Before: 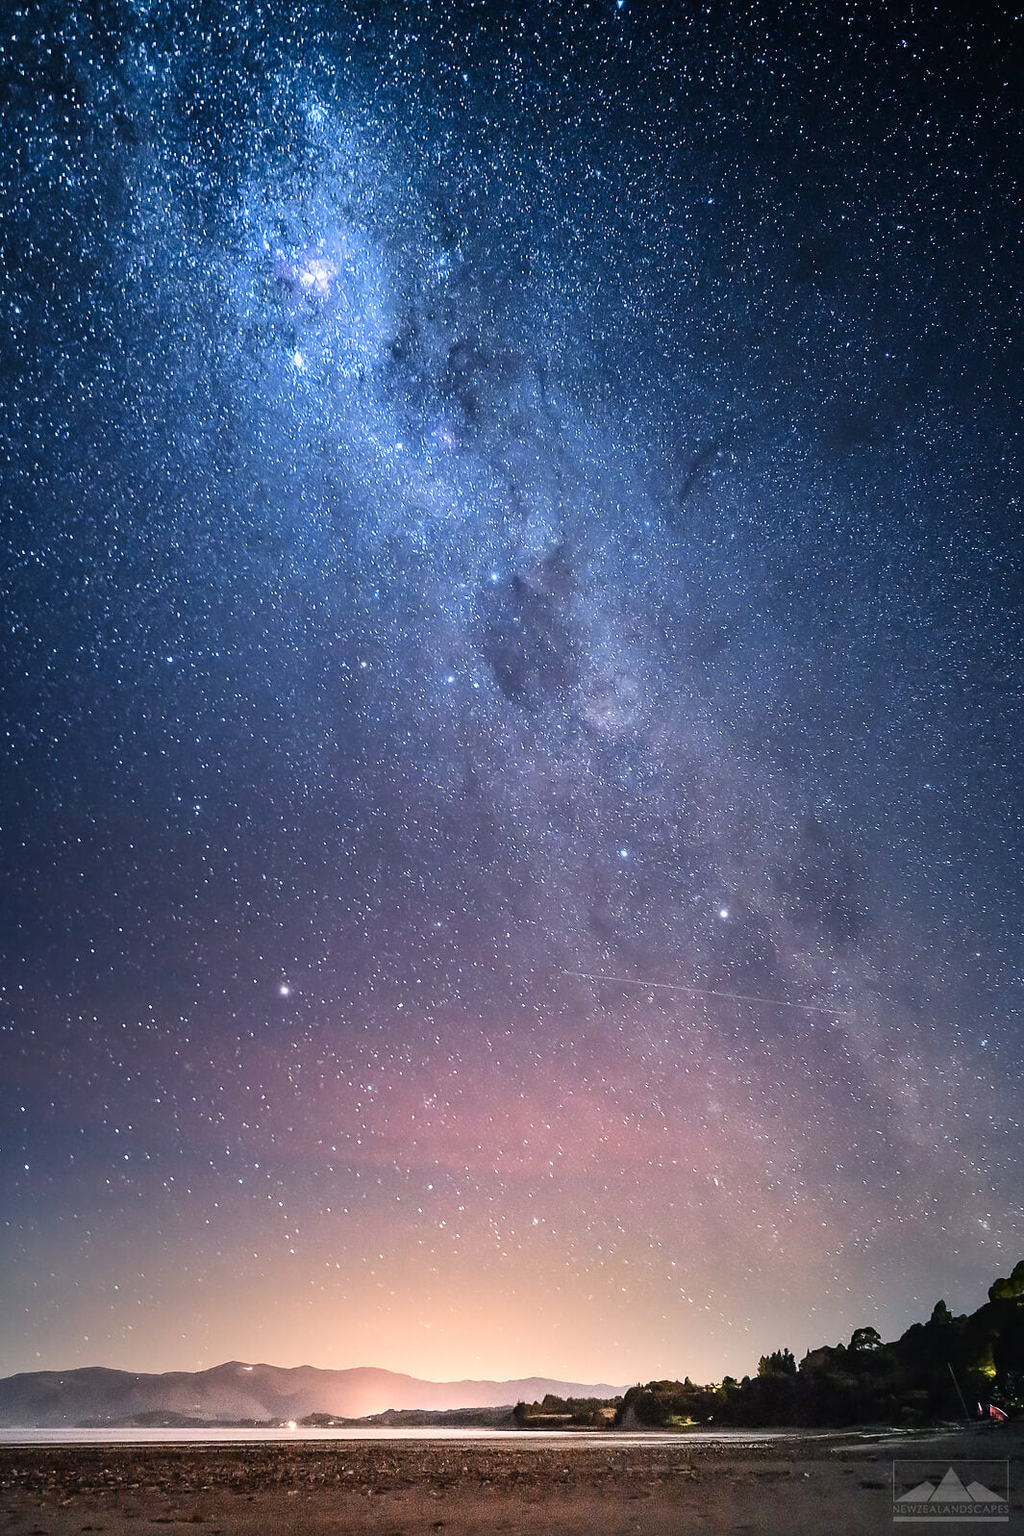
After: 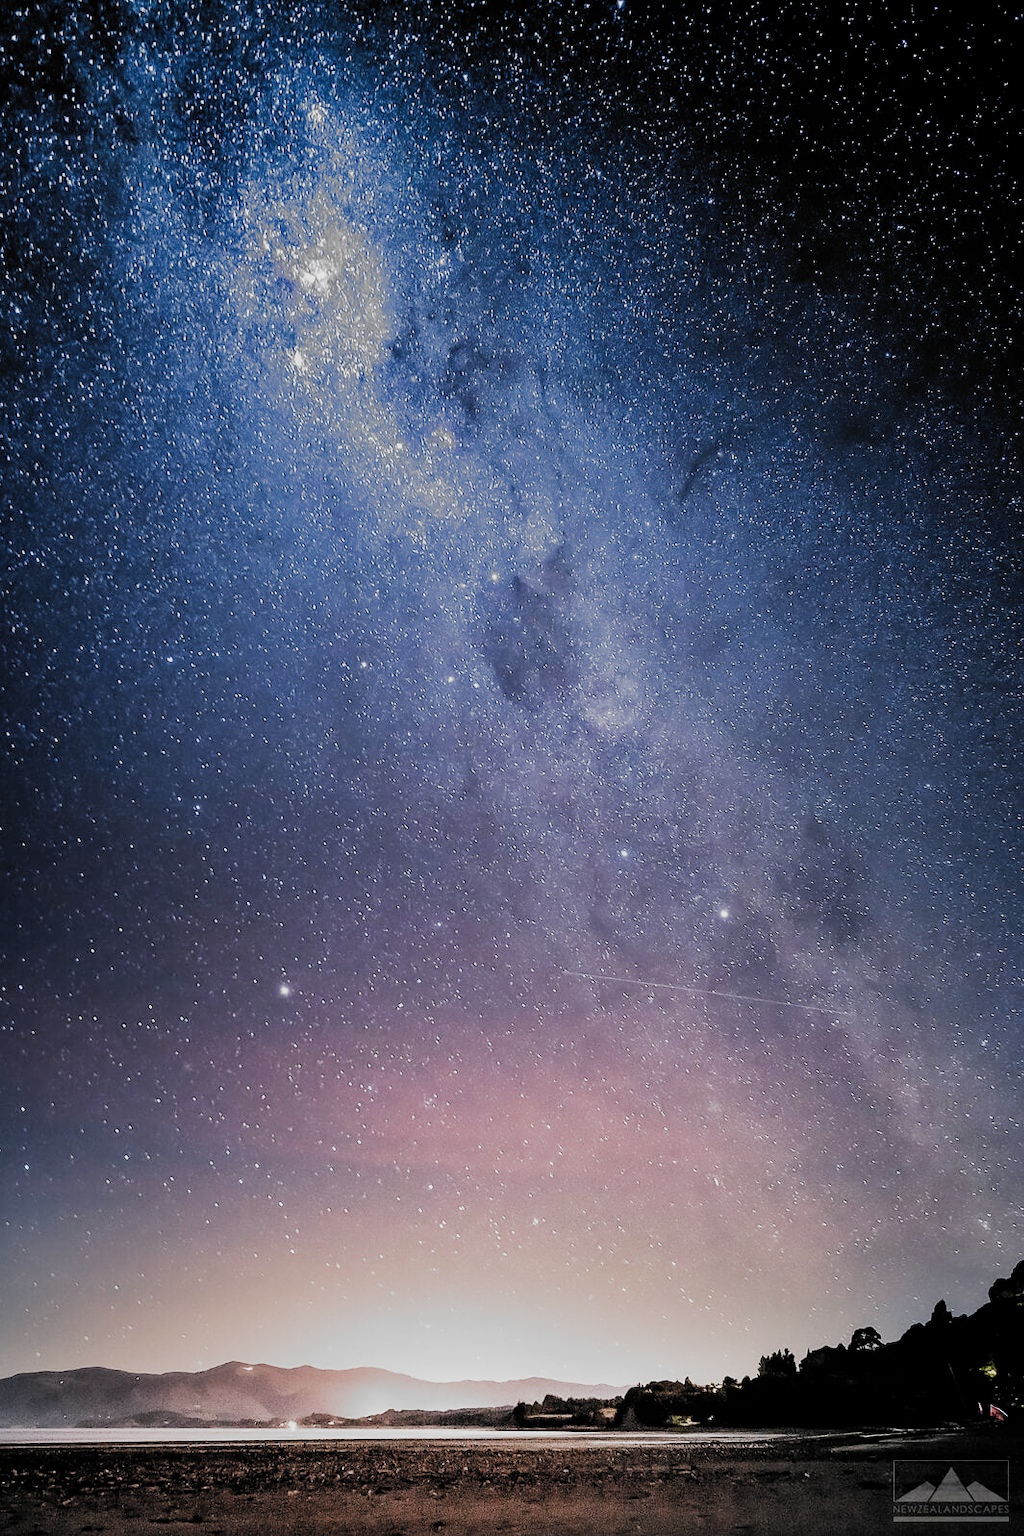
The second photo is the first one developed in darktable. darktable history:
filmic rgb: black relative exposure -5.03 EV, white relative exposure 3.97 EV, threshold 5.99 EV, hardness 2.87, contrast 1.299, highlights saturation mix -31.12%, add noise in highlights 0, preserve chrominance max RGB, color science v3 (2019), use custom middle-gray values true, contrast in highlights soft, enable highlight reconstruction true
